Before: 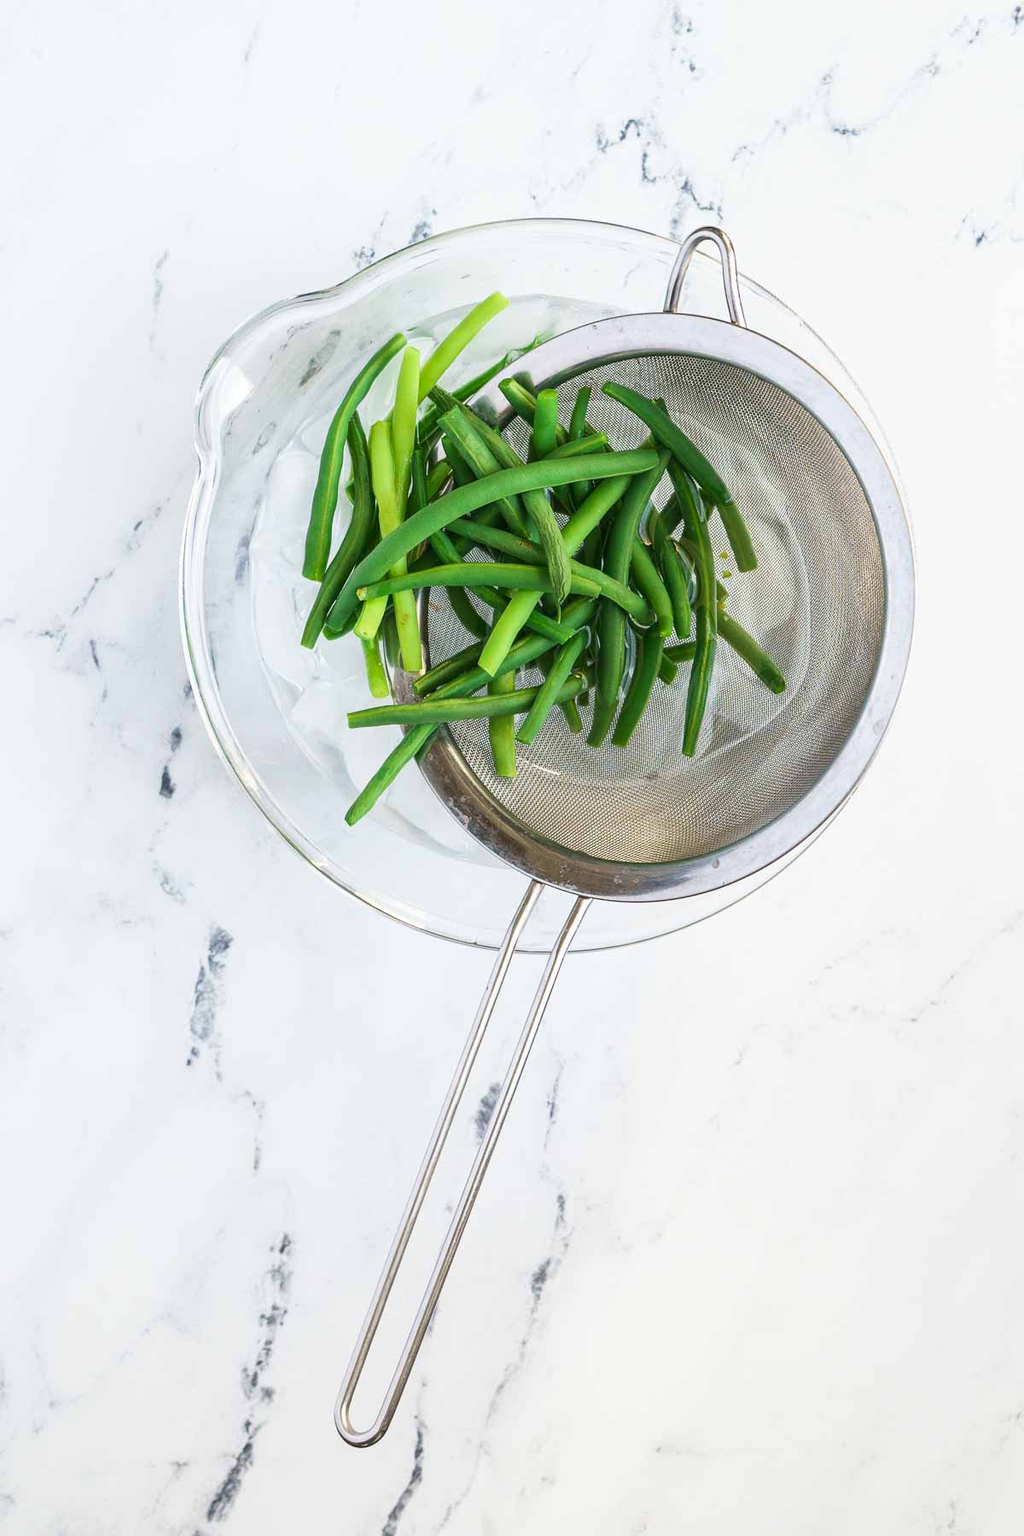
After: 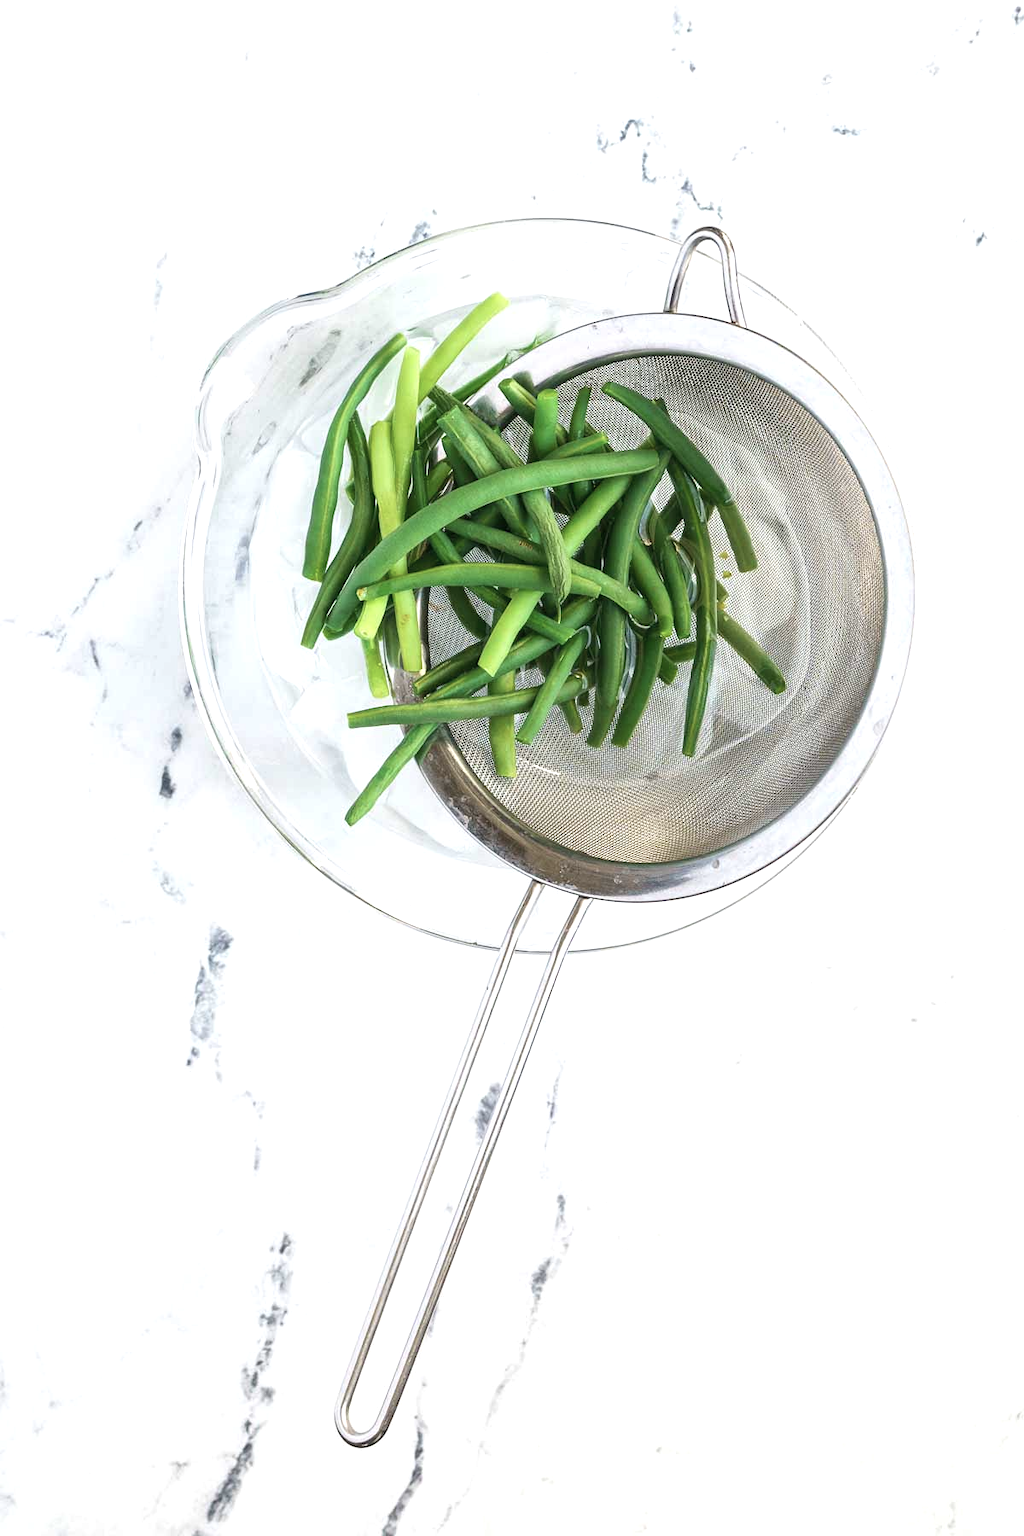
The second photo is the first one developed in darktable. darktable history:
shadows and highlights: radius 110.86, shadows 51.09, white point adjustment 9.16, highlights -4.17, highlights color adjustment 32.2%, soften with gaussian
contrast brightness saturation: saturation -0.17
